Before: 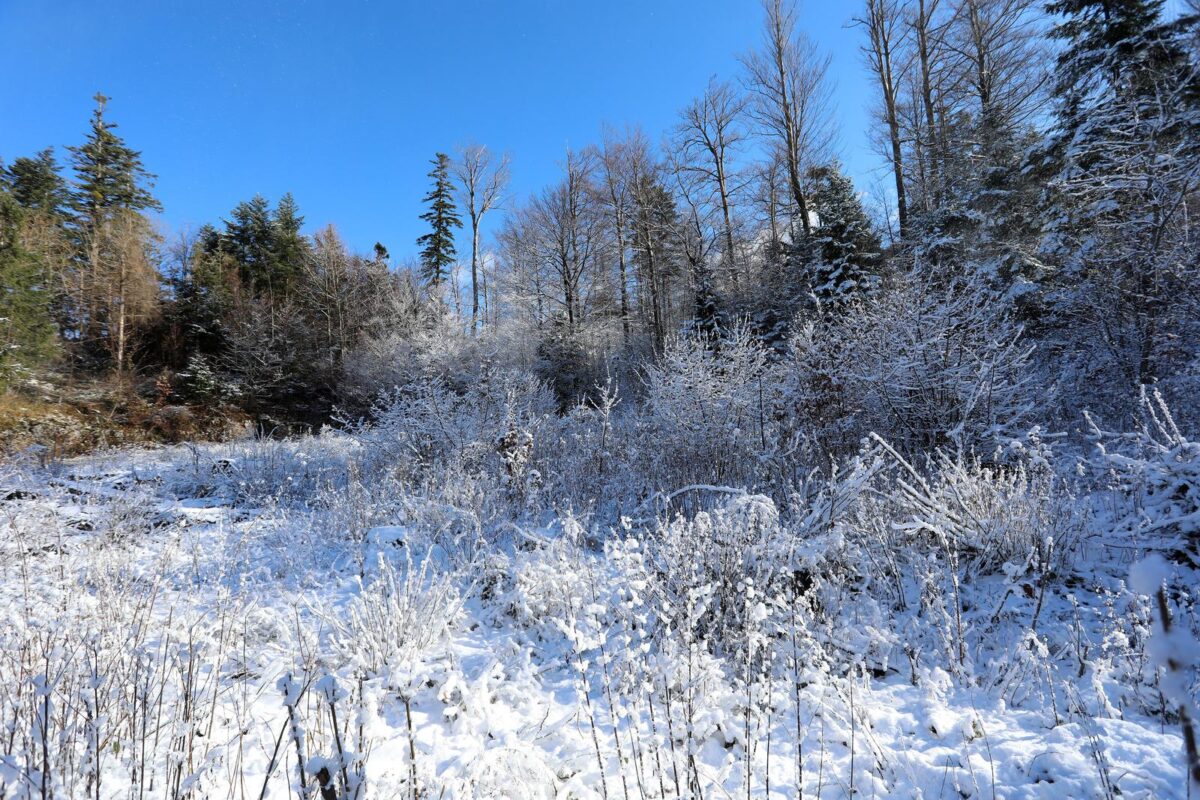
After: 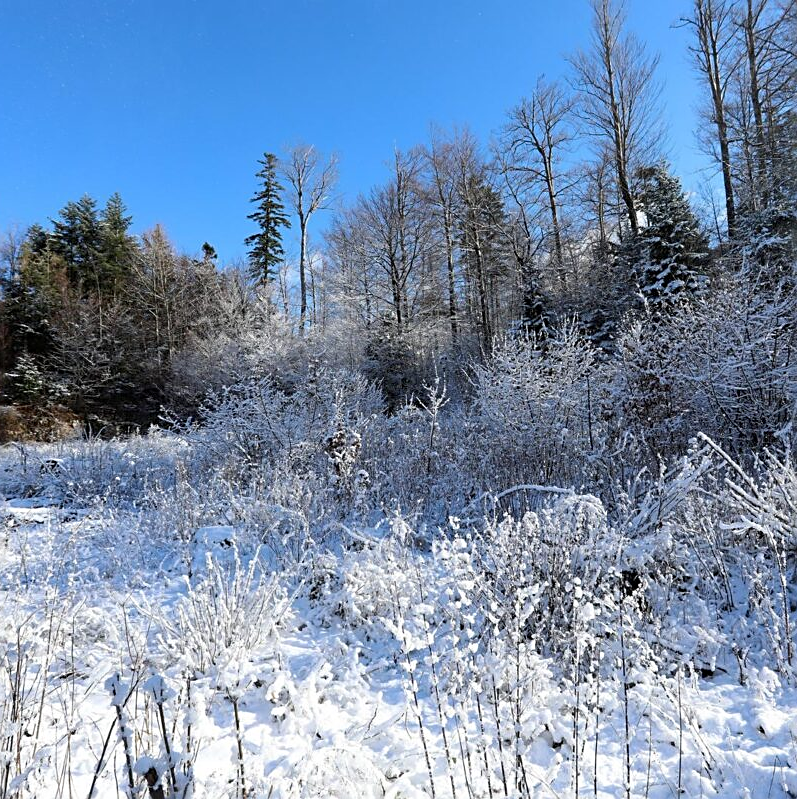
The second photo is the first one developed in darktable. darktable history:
sharpen: on, module defaults
crop and rotate: left 14.334%, right 19.235%
